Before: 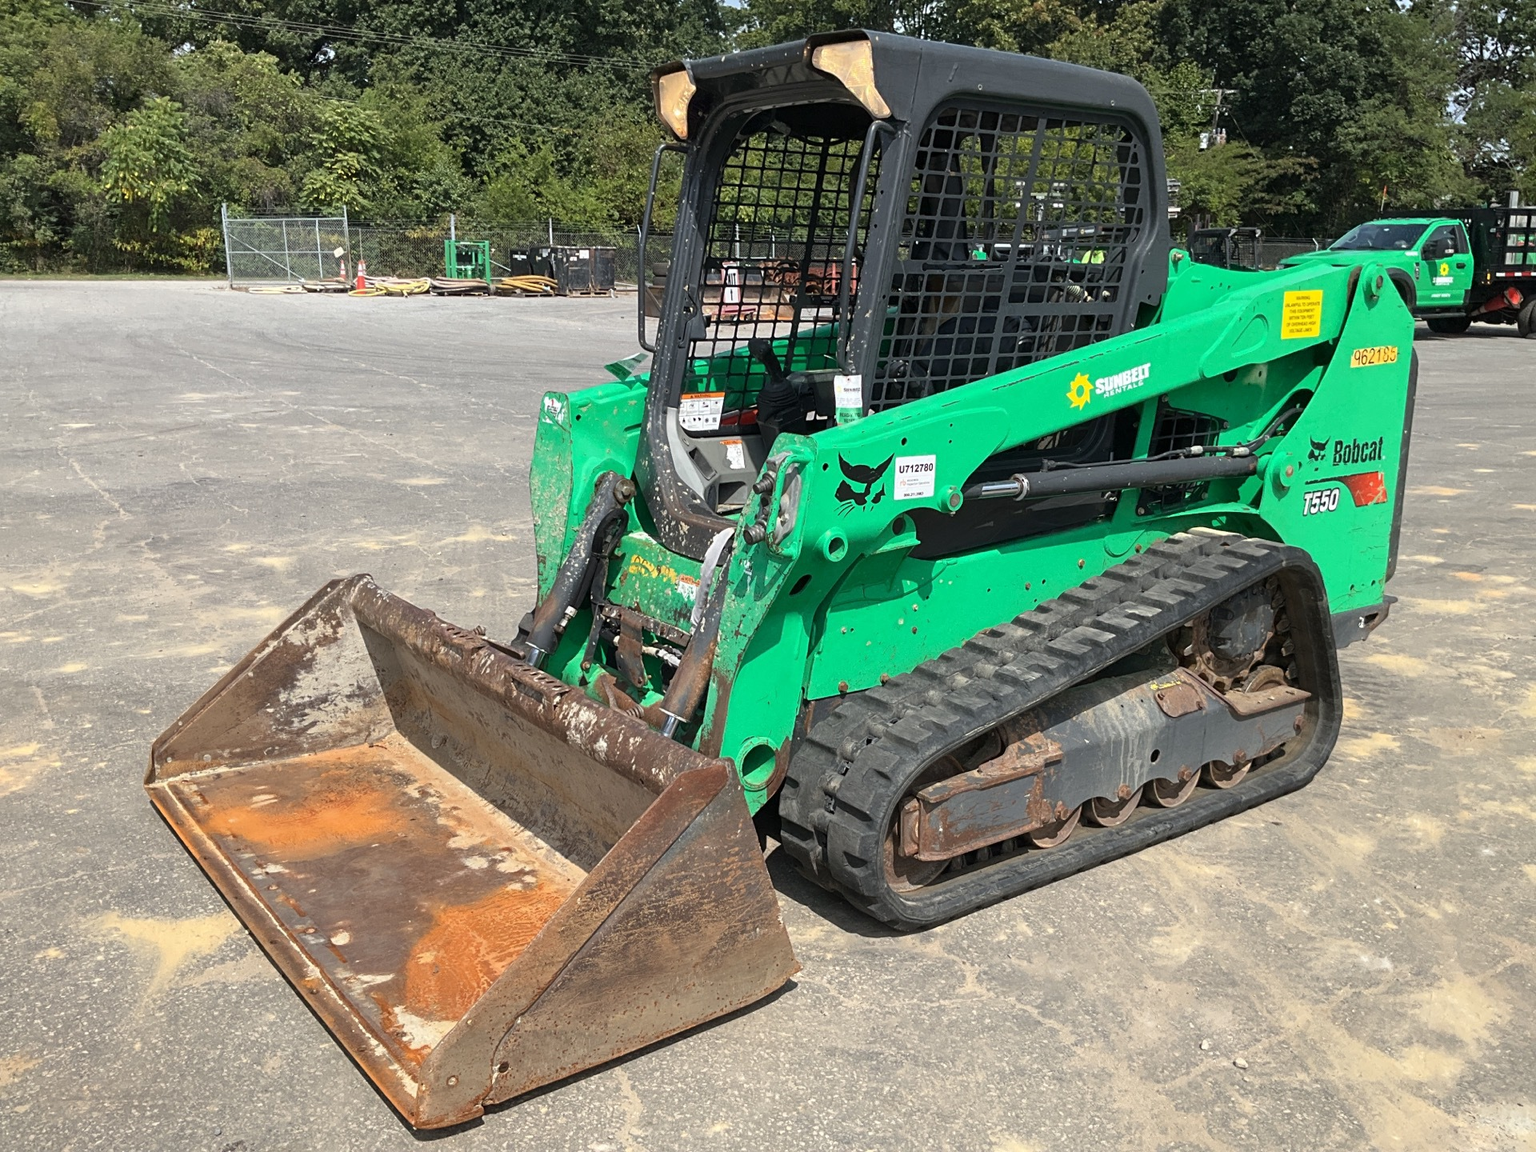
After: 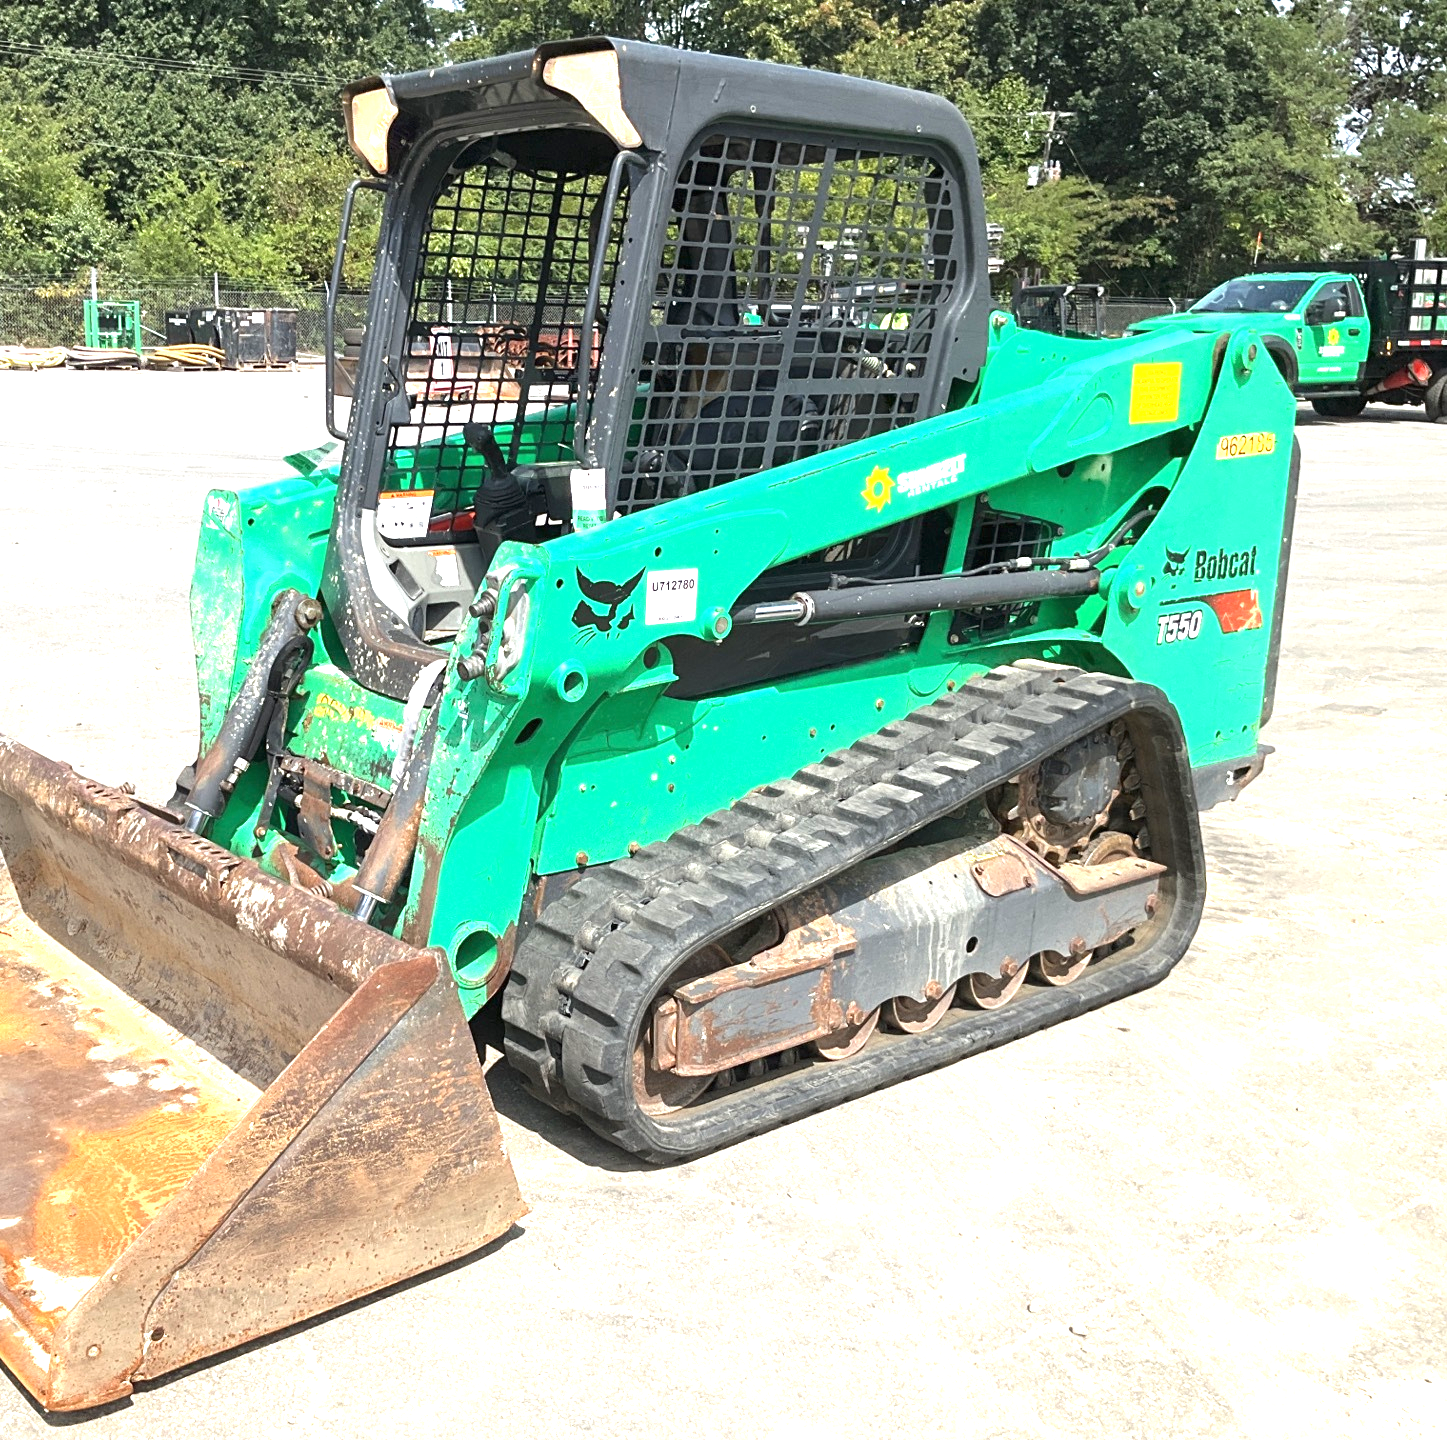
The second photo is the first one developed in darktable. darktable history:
exposure: black level correction 0, exposure 1.388 EV, compensate exposure bias true, compensate highlight preservation false
crop and rotate: left 24.6%
